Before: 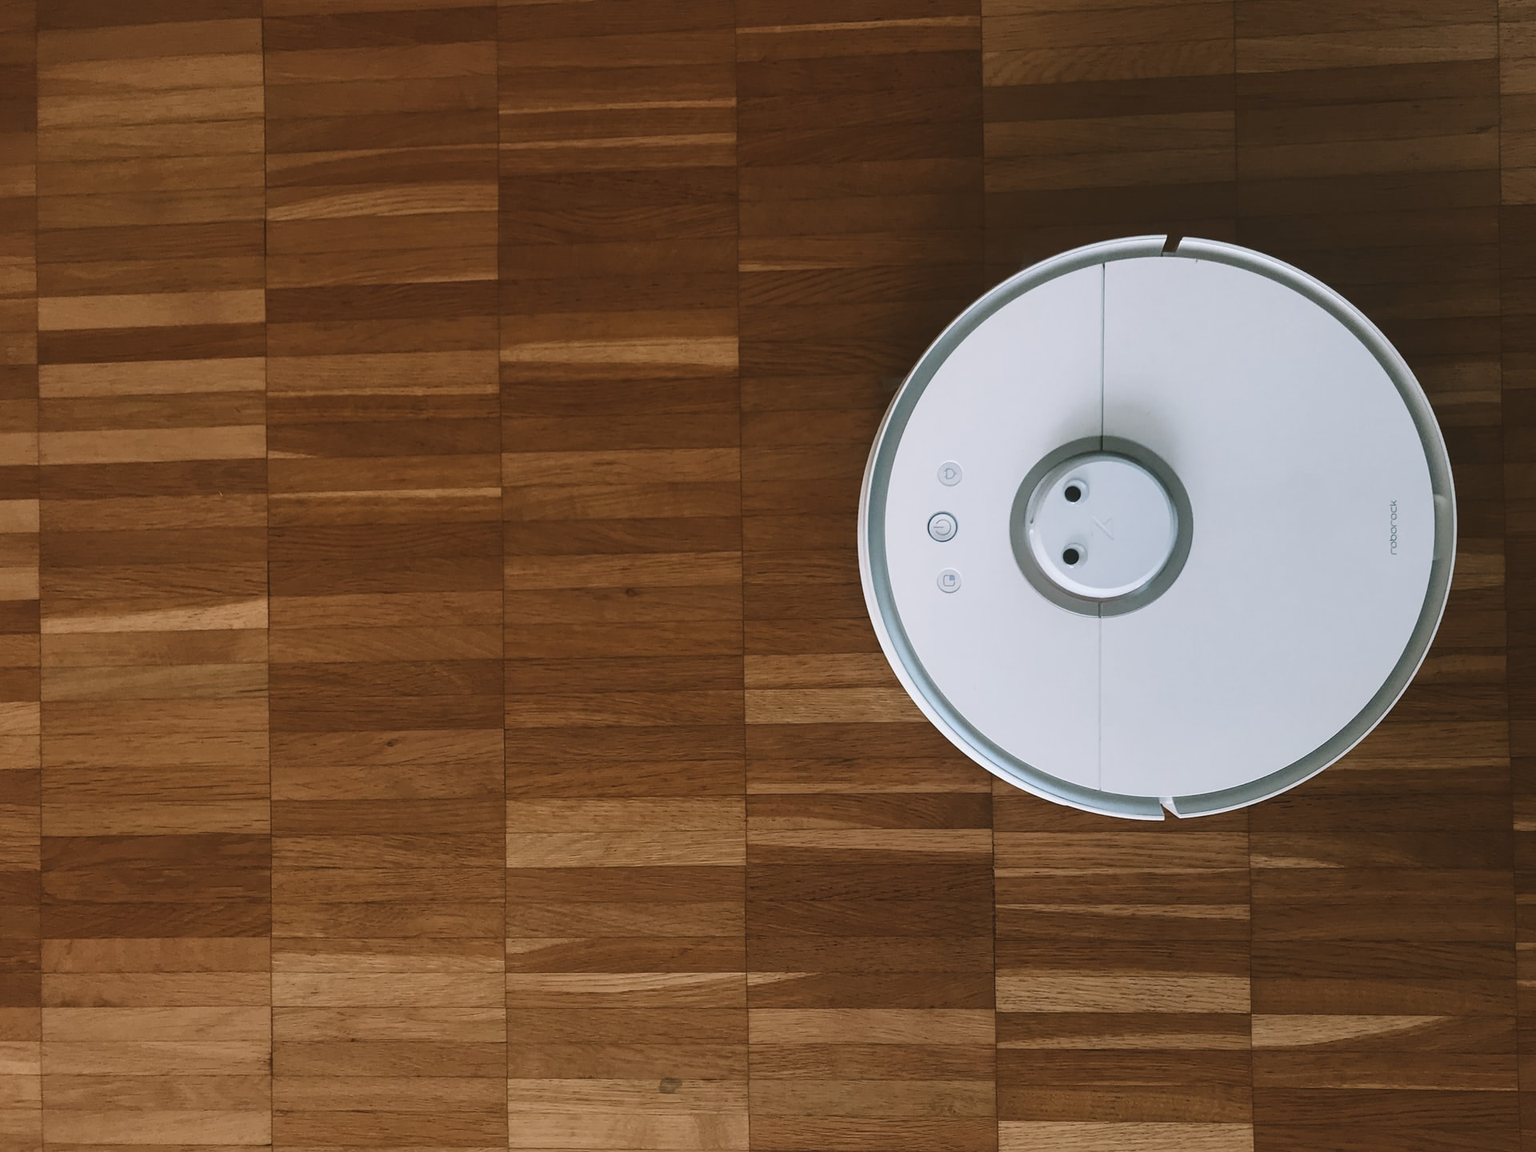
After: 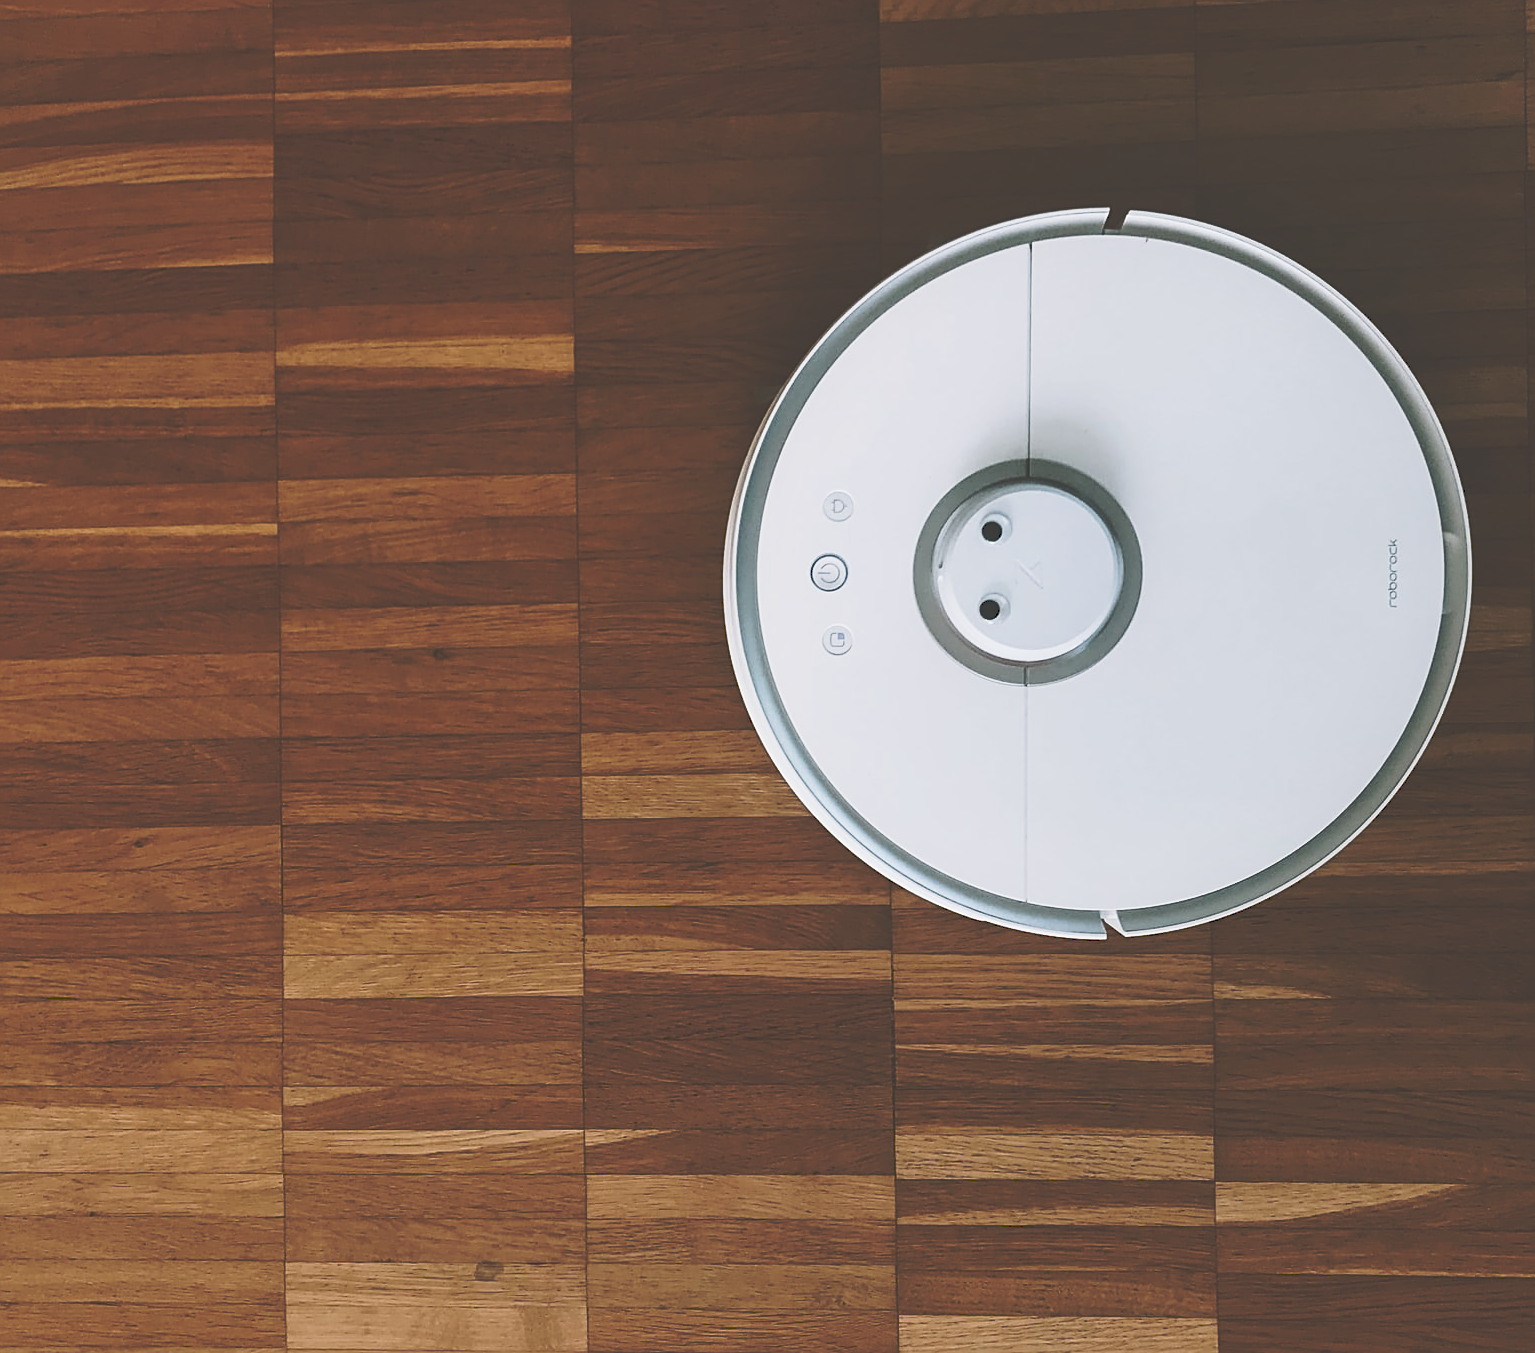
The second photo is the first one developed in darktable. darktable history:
sharpen: on, module defaults
crop and rotate: left 18.188%, top 5.973%, right 1.845%
tone curve: curves: ch0 [(0, 0) (0.003, 0.203) (0.011, 0.203) (0.025, 0.21) (0.044, 0.22) (0.069, 0.231) (0.1, 0.243) (0.136, 0.255) (0.177, 0.277) (0.224, 0.305) (0.277, 0.346) (0.335, 0.412) (0.399, 0.492) (0.468, 0.571) (0.543, 0.658) (0.623, 0.75) (0.709, 0.837) (0.801, 0.905) (0.898, 0.955) (1, 1)], preserve colors none
tone equalizer: -8 EV 0.22 EV, -7 EV 0.377 EV, -6 EV 0.428 EV, -5 EV 0.243 EV, -3 EV -0.247 EV, -2 EV -0.387 EV, -1 EV -0.429 EV, +0 EV -0.245 EV
